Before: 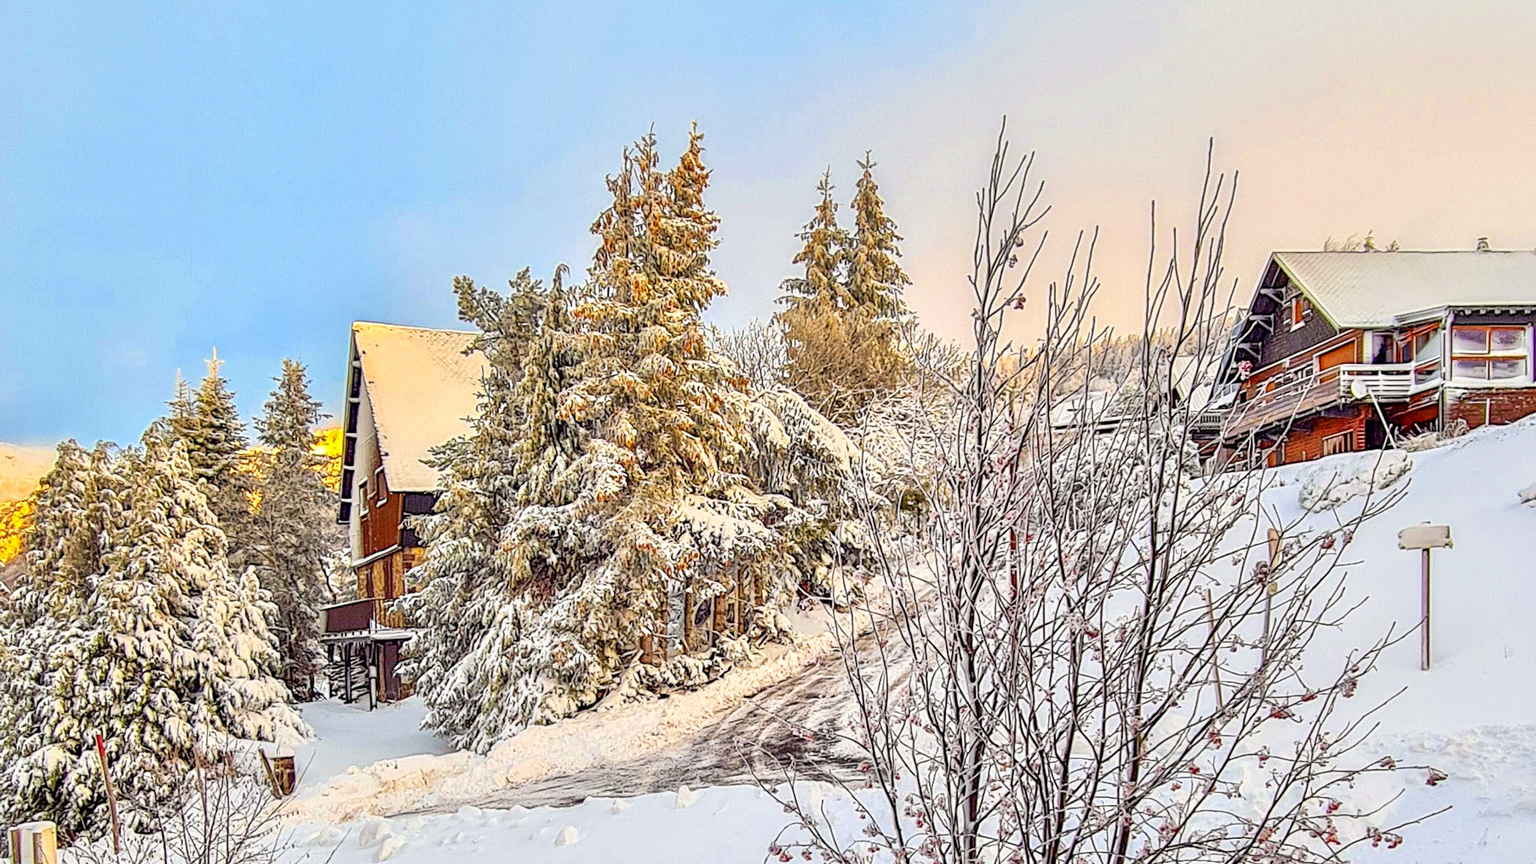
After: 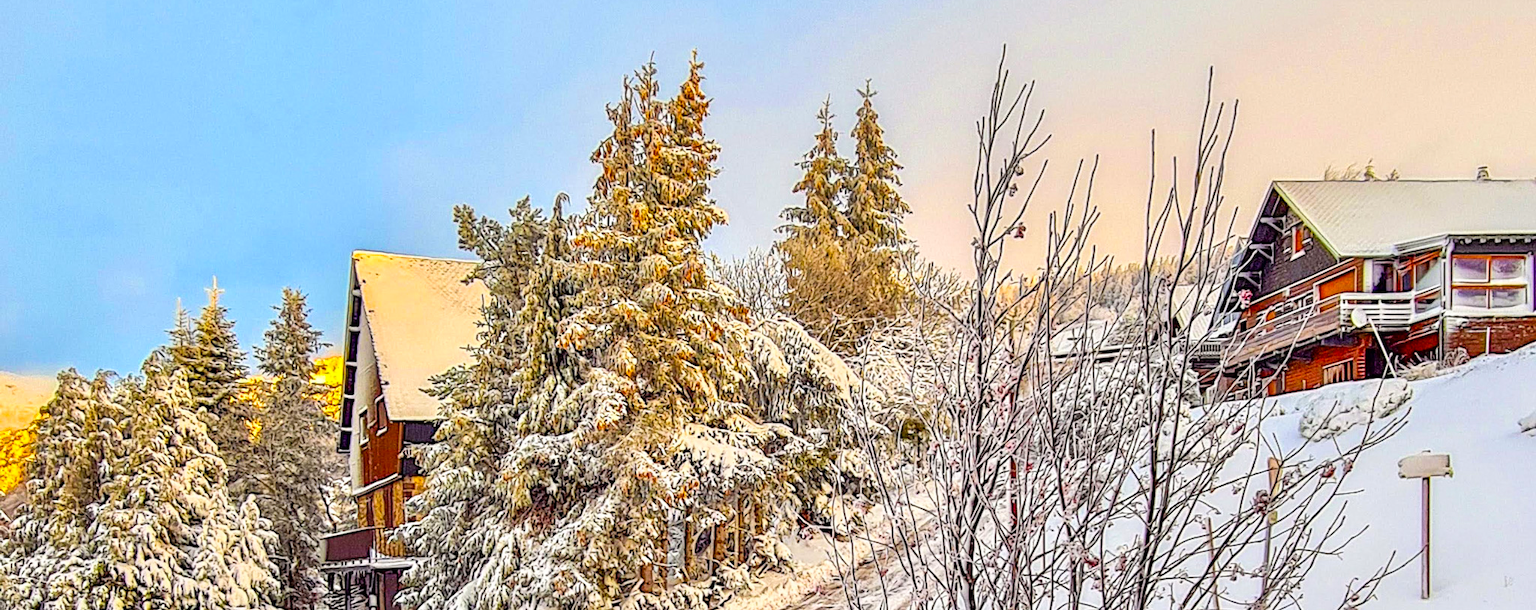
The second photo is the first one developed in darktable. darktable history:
color balance: output saturation 120%
crop and rotate: top 8.293%, bottom 20.996%
